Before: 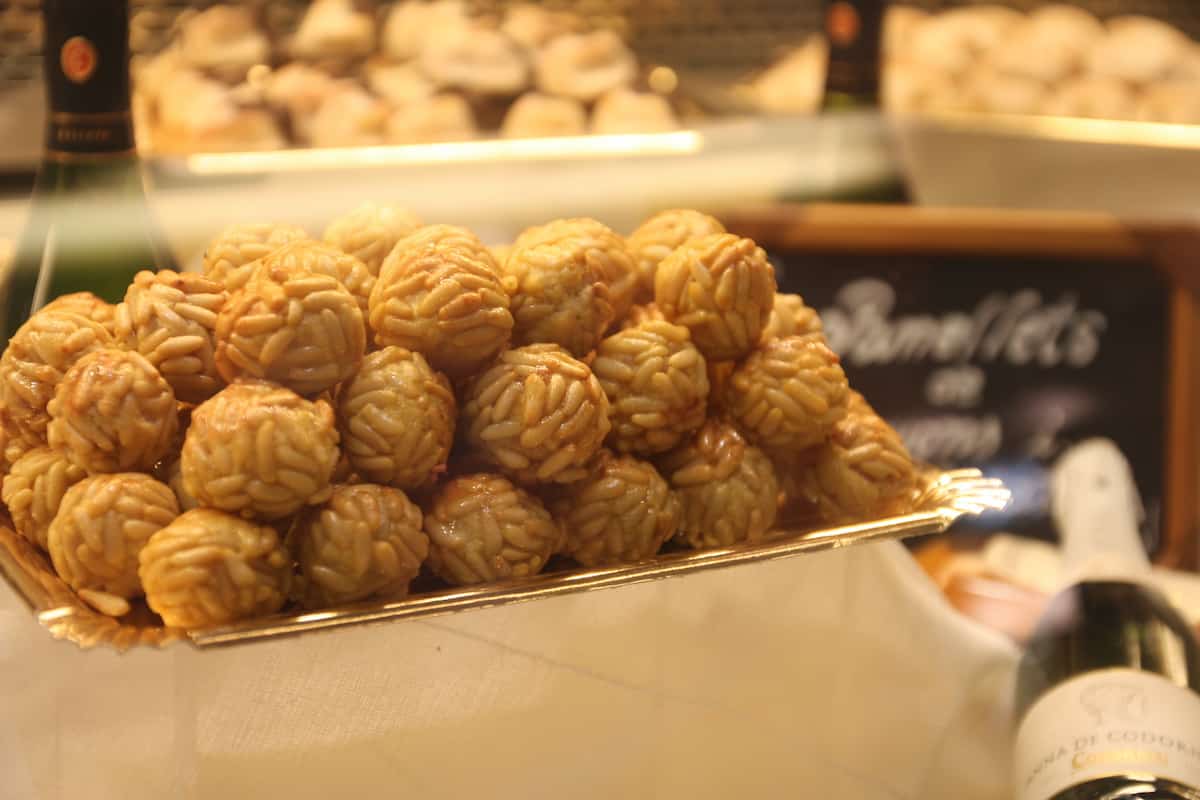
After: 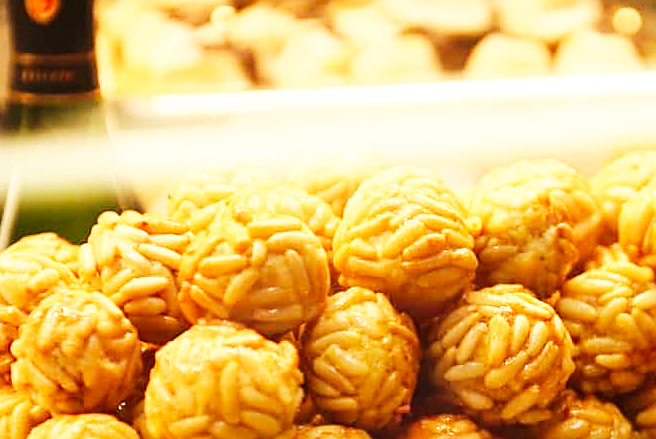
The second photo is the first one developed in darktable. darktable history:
crop and rotate: left 3.047%, top 7.509%, right 42.236%, bottom 37.598%
base curve: curves: ch0 [(0, 0) (0.007, 0.004) (0.027, 0.03) (0.046, 0.07) (0.207, 0.54) (0.442, 0.872) (0.673, 0.972) (1, 1)], preserve colors none
sharpen: on, module defaults
